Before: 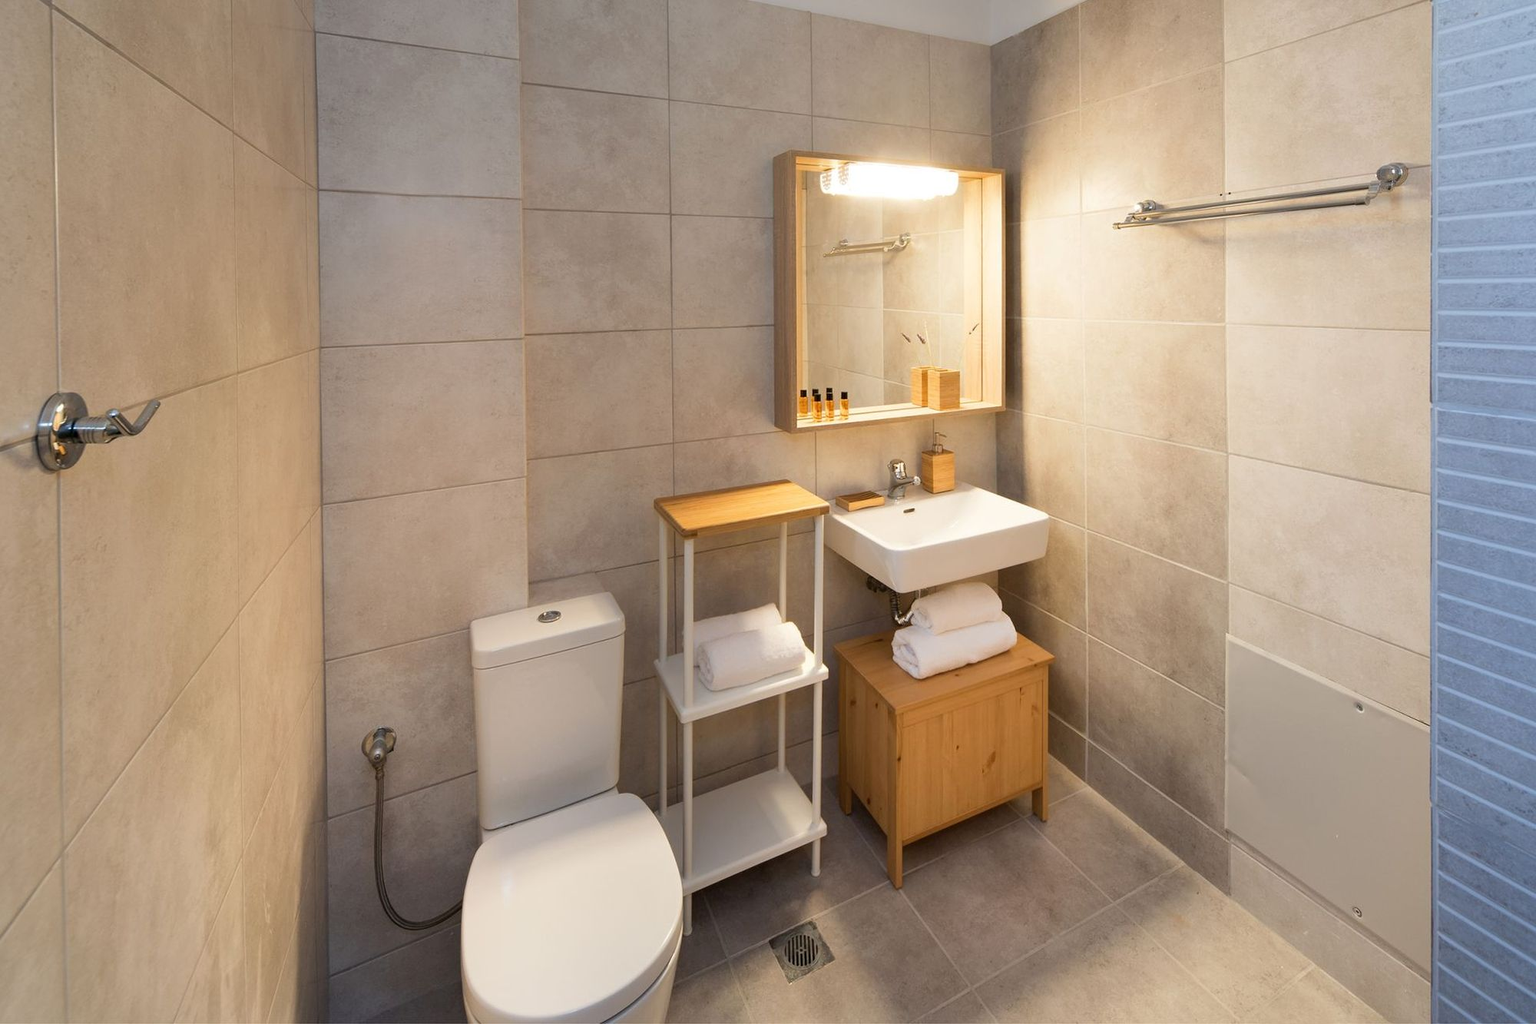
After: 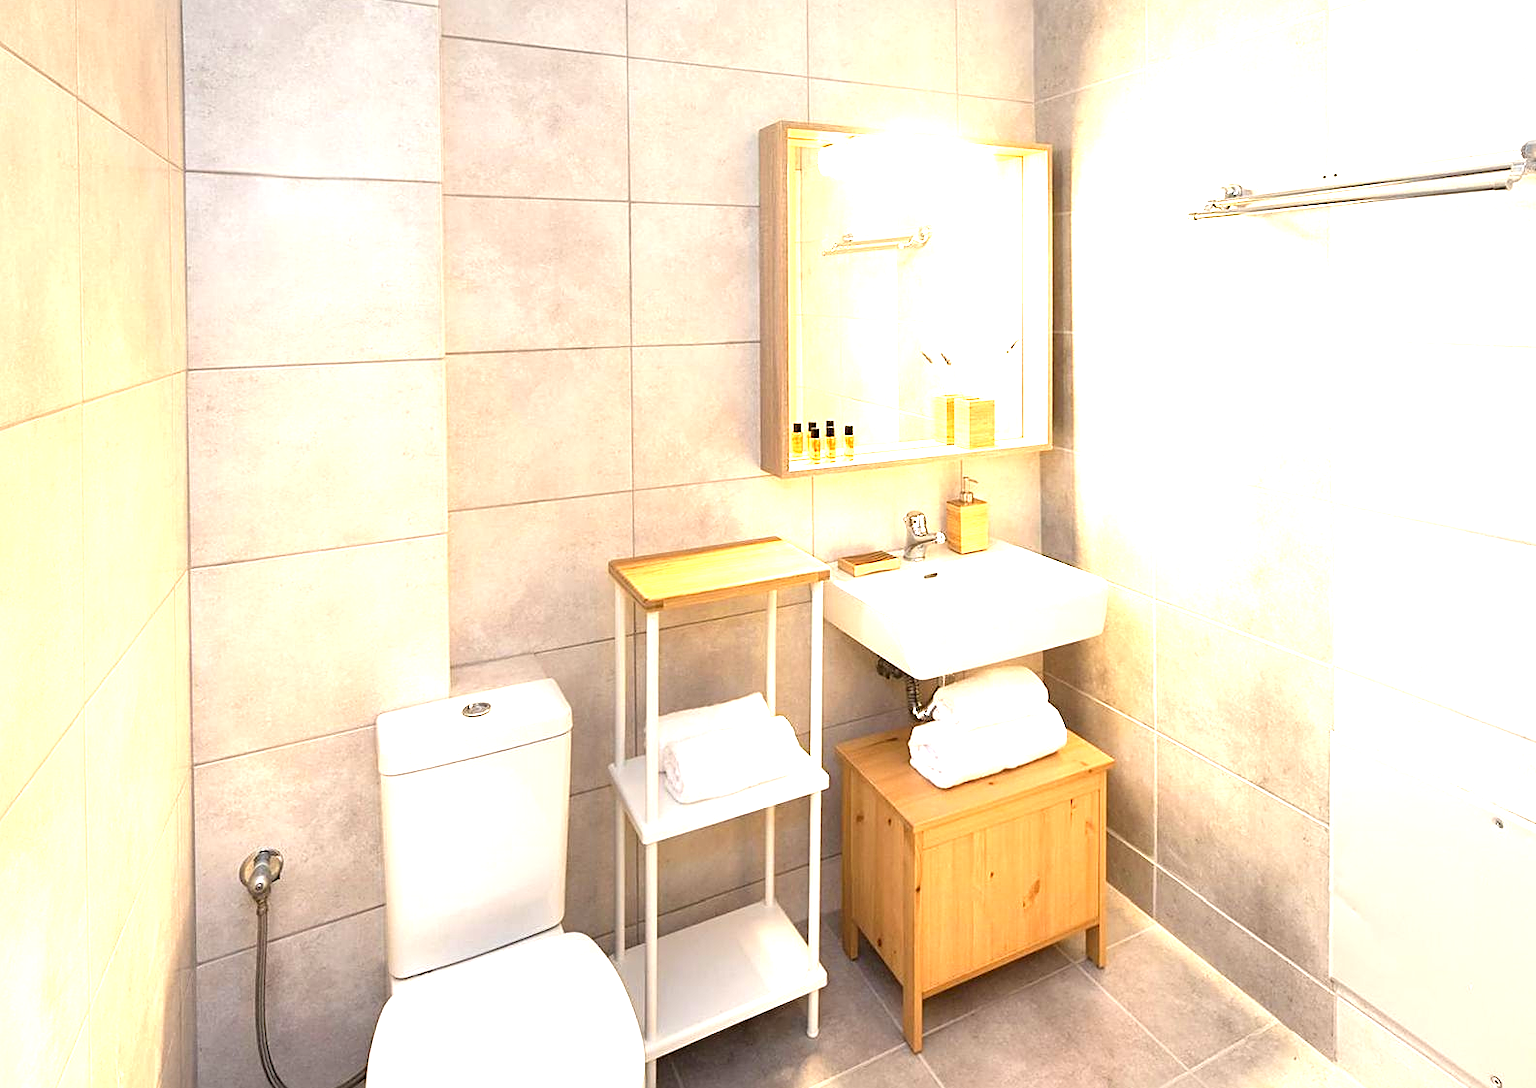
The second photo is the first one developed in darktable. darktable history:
crop: left 11.225%, top 5.381%, right 9.565%, bottom 10.314%
sharpen: on, module defaults
exposure: black level correction 0, exposure 1.741 EV, compensate exposure bias true, compensate highlight preservation false
